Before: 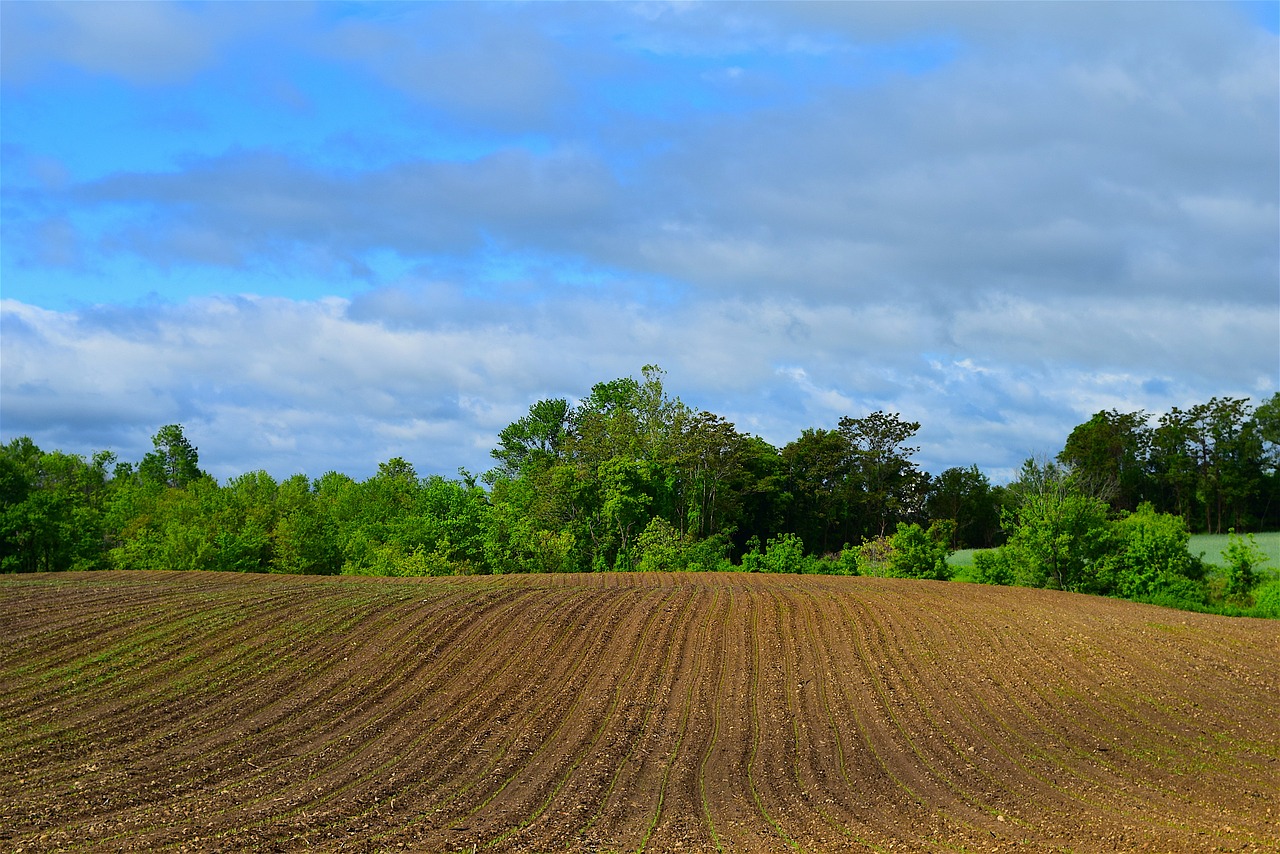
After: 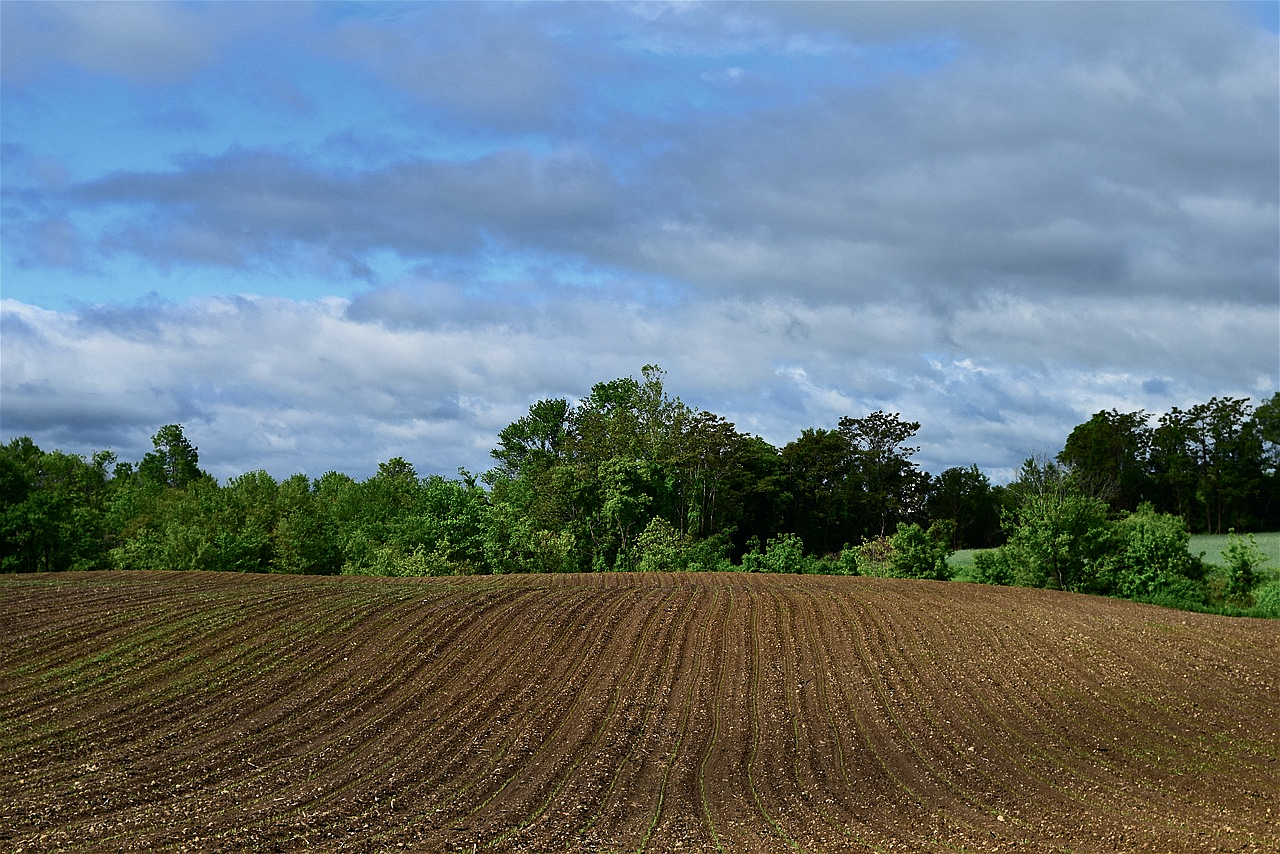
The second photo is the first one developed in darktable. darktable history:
shadows and highlights: shadows 37.27, highlights -28.18, soften with gaussian
sharpen: amount 0.2
color balance rgb: perceptual saturation grading › highlights -31.88%, perceptual saturation grading › mid-tones 5.8%, perceptual saturation grading › shadows 18.12%, perceptual brilliance grading › highlights 3.62%, perceptual brilliance grading › mid-tones -18.12%, perceptual brilliance grading › shadows -41.3%
